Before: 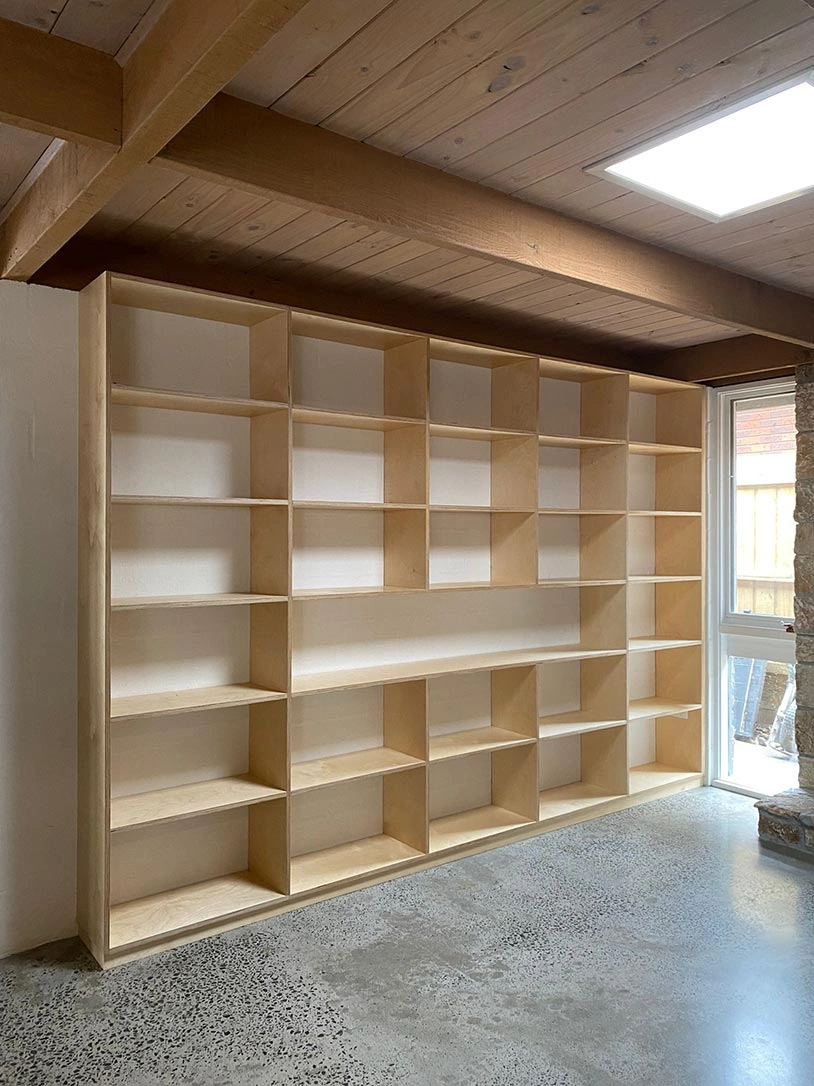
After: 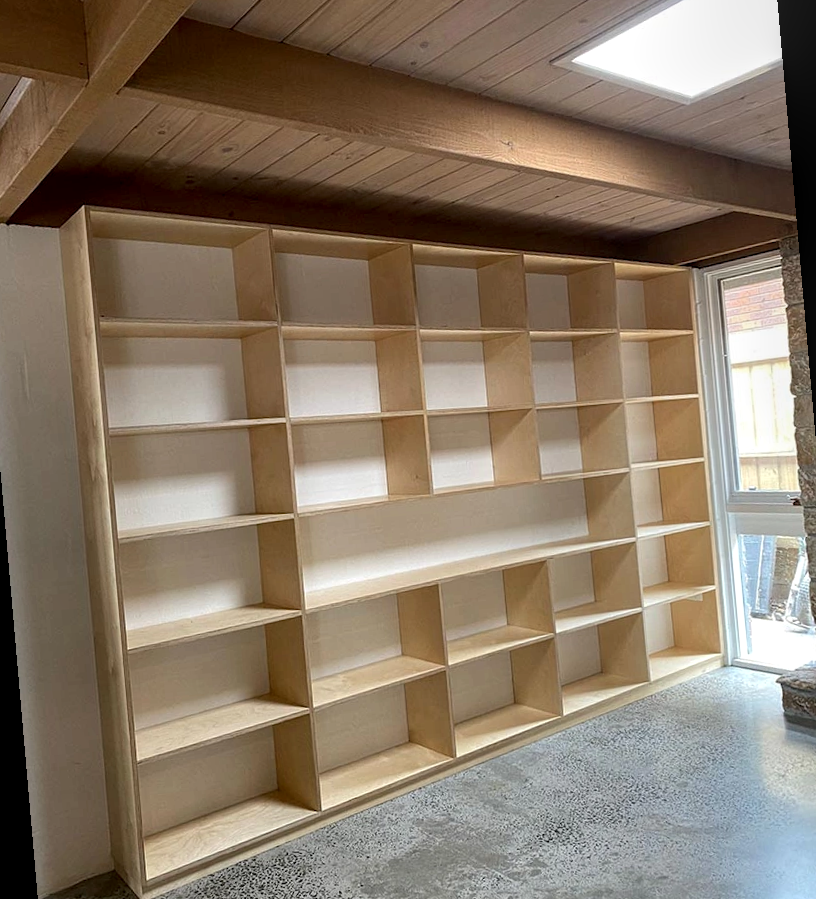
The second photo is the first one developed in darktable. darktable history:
local contrast: on, module defaults
rotate and perspective: rotation -5°, crop left 0.05, crop right 0.952, crop top 0.11, crop bottom 0.89
